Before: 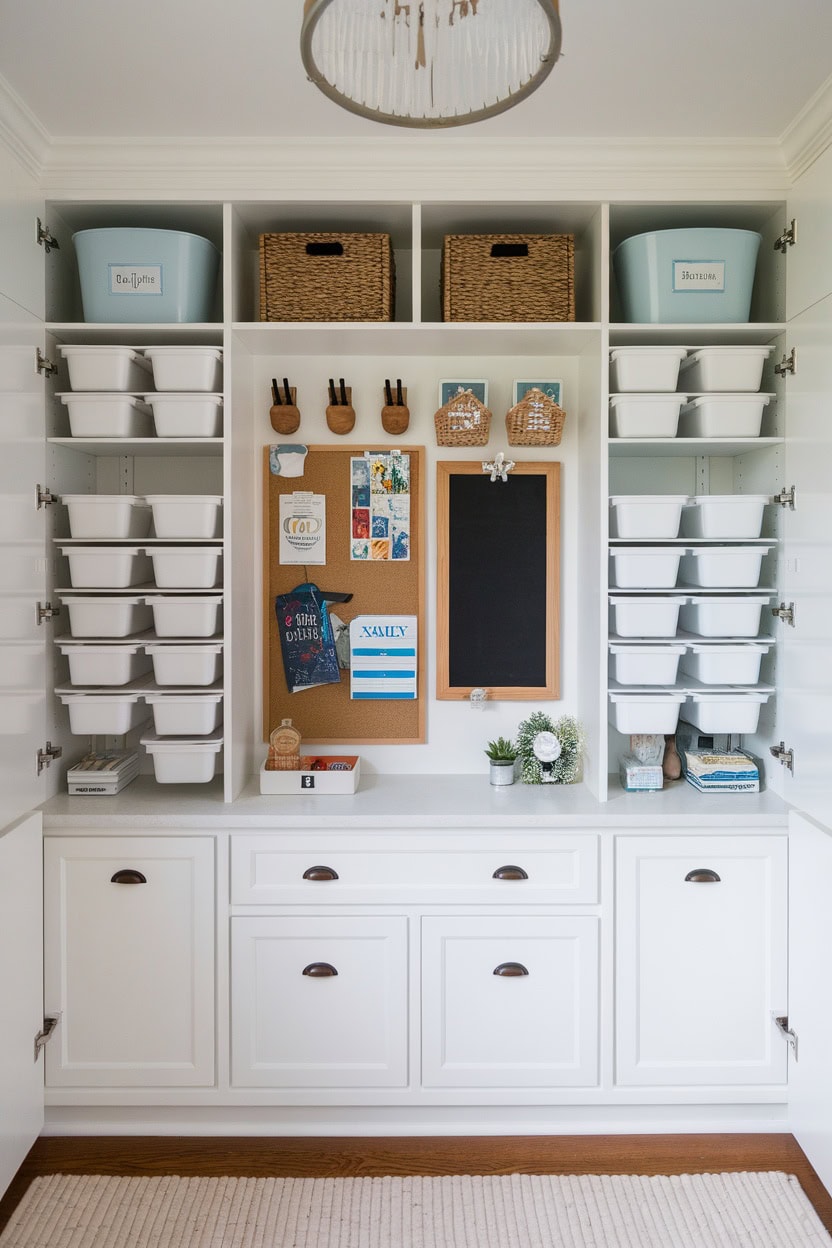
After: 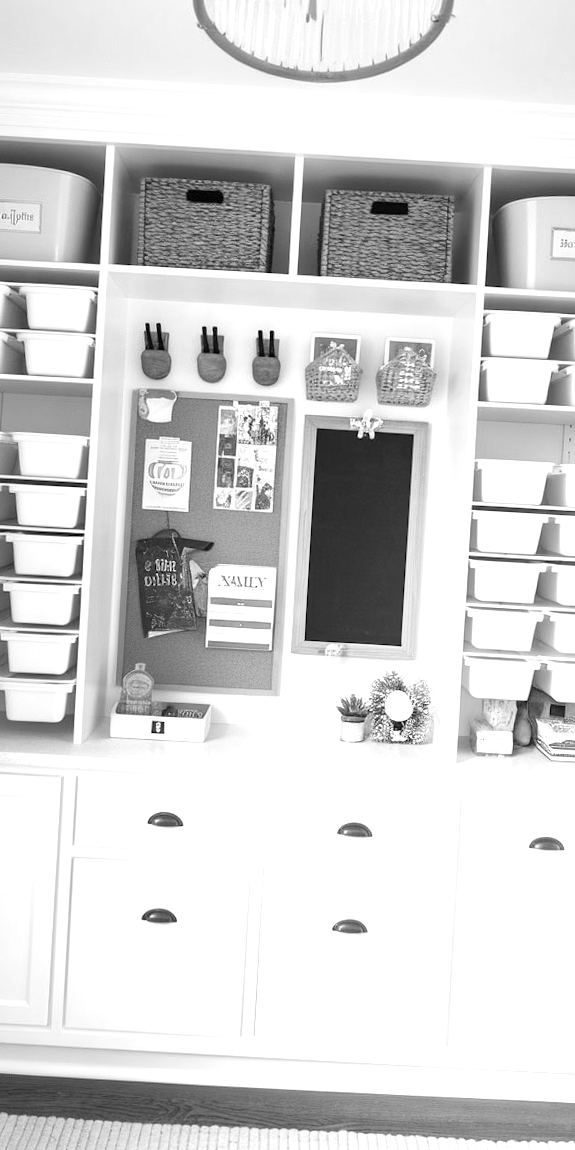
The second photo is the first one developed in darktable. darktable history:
exposure: black level correction 0, exposure 1 EV, compensate exposure bias true, compensate highlight preservation false
monochrome: a 16.06, b 15.48, size 1
crop and rotate: angle -3.27°, left 14.277%, top 0.028%, right 10.766%, bottom 0.028%
